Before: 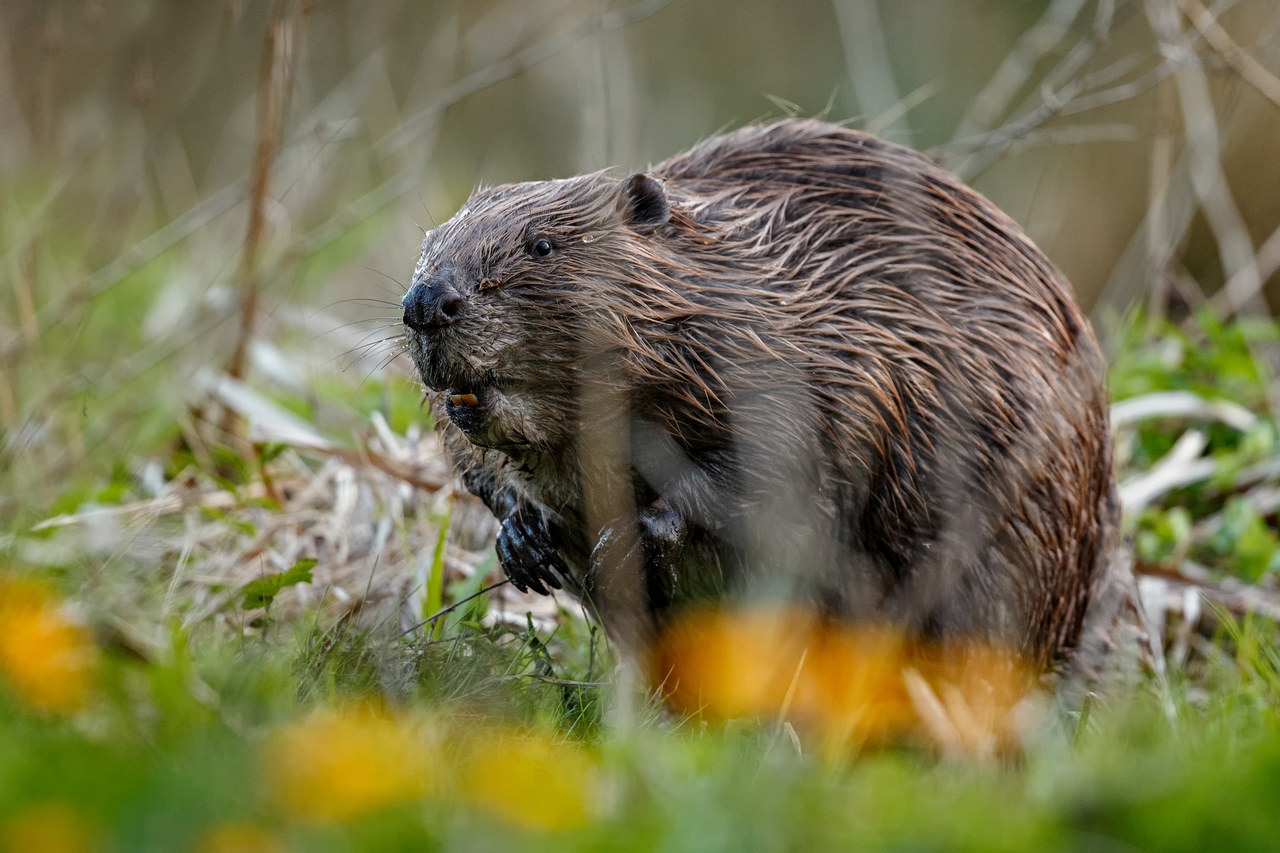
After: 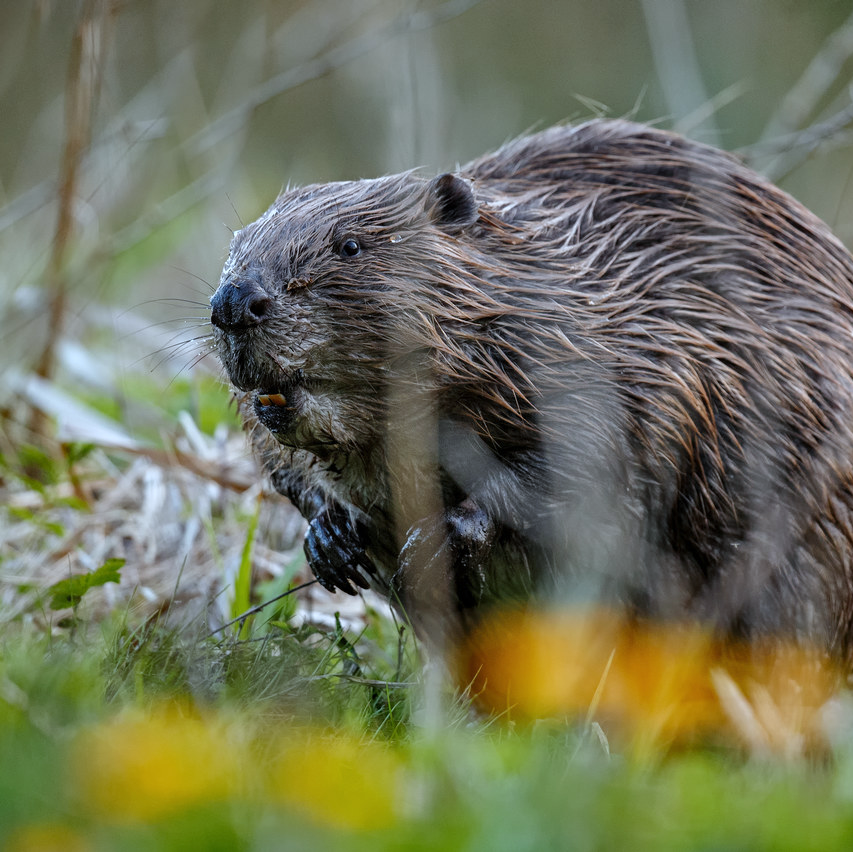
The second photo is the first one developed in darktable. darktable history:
shadows and highlights: white point adjustment 1, soften with gaussian
crop and rotate: left 15.055%, right 18.278%
white balance: red 0.924, blue 1.095
exposure: compensate highlight preservation false
